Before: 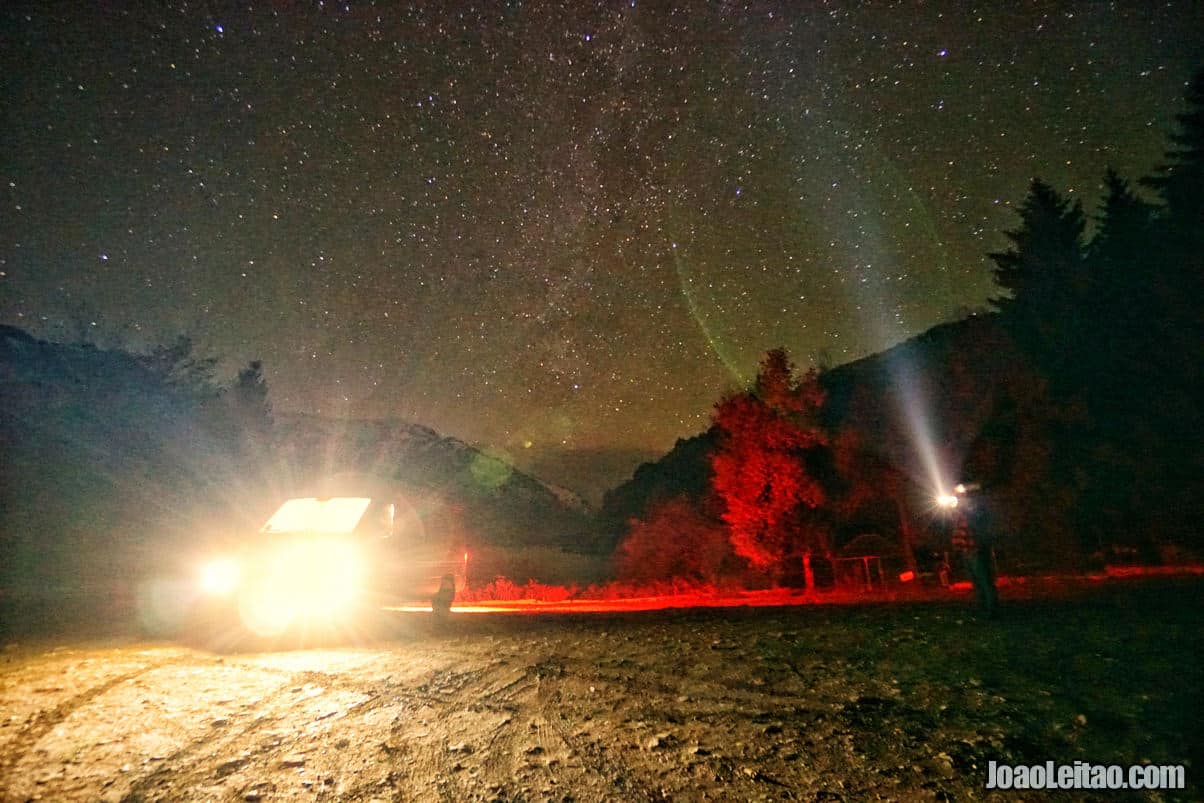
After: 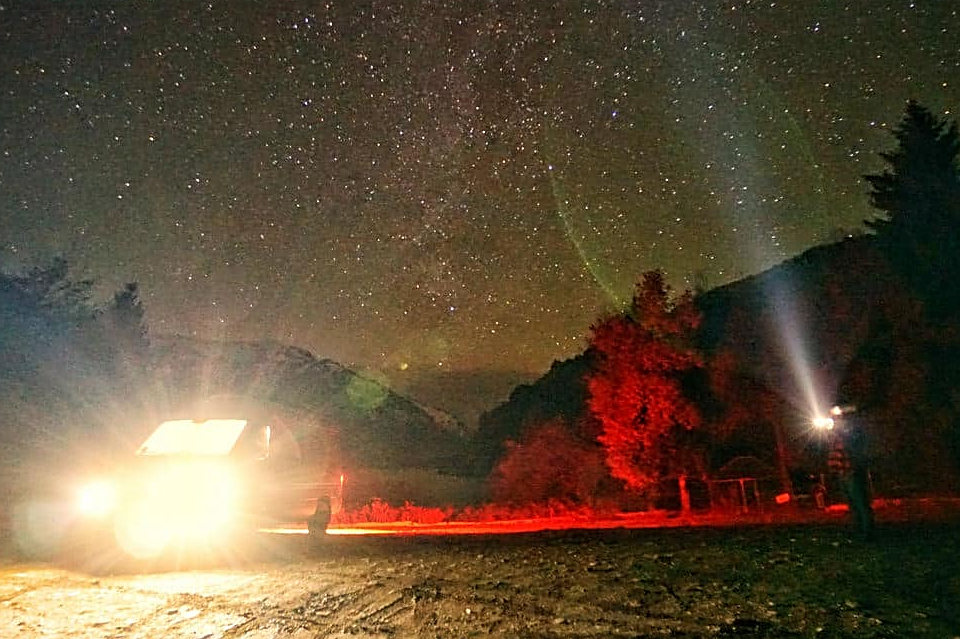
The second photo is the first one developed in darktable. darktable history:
crop and rotate: left 10.308%, top 9.814%, right 9.888%, bottom 10.517%
sharpen: on, module defaults
